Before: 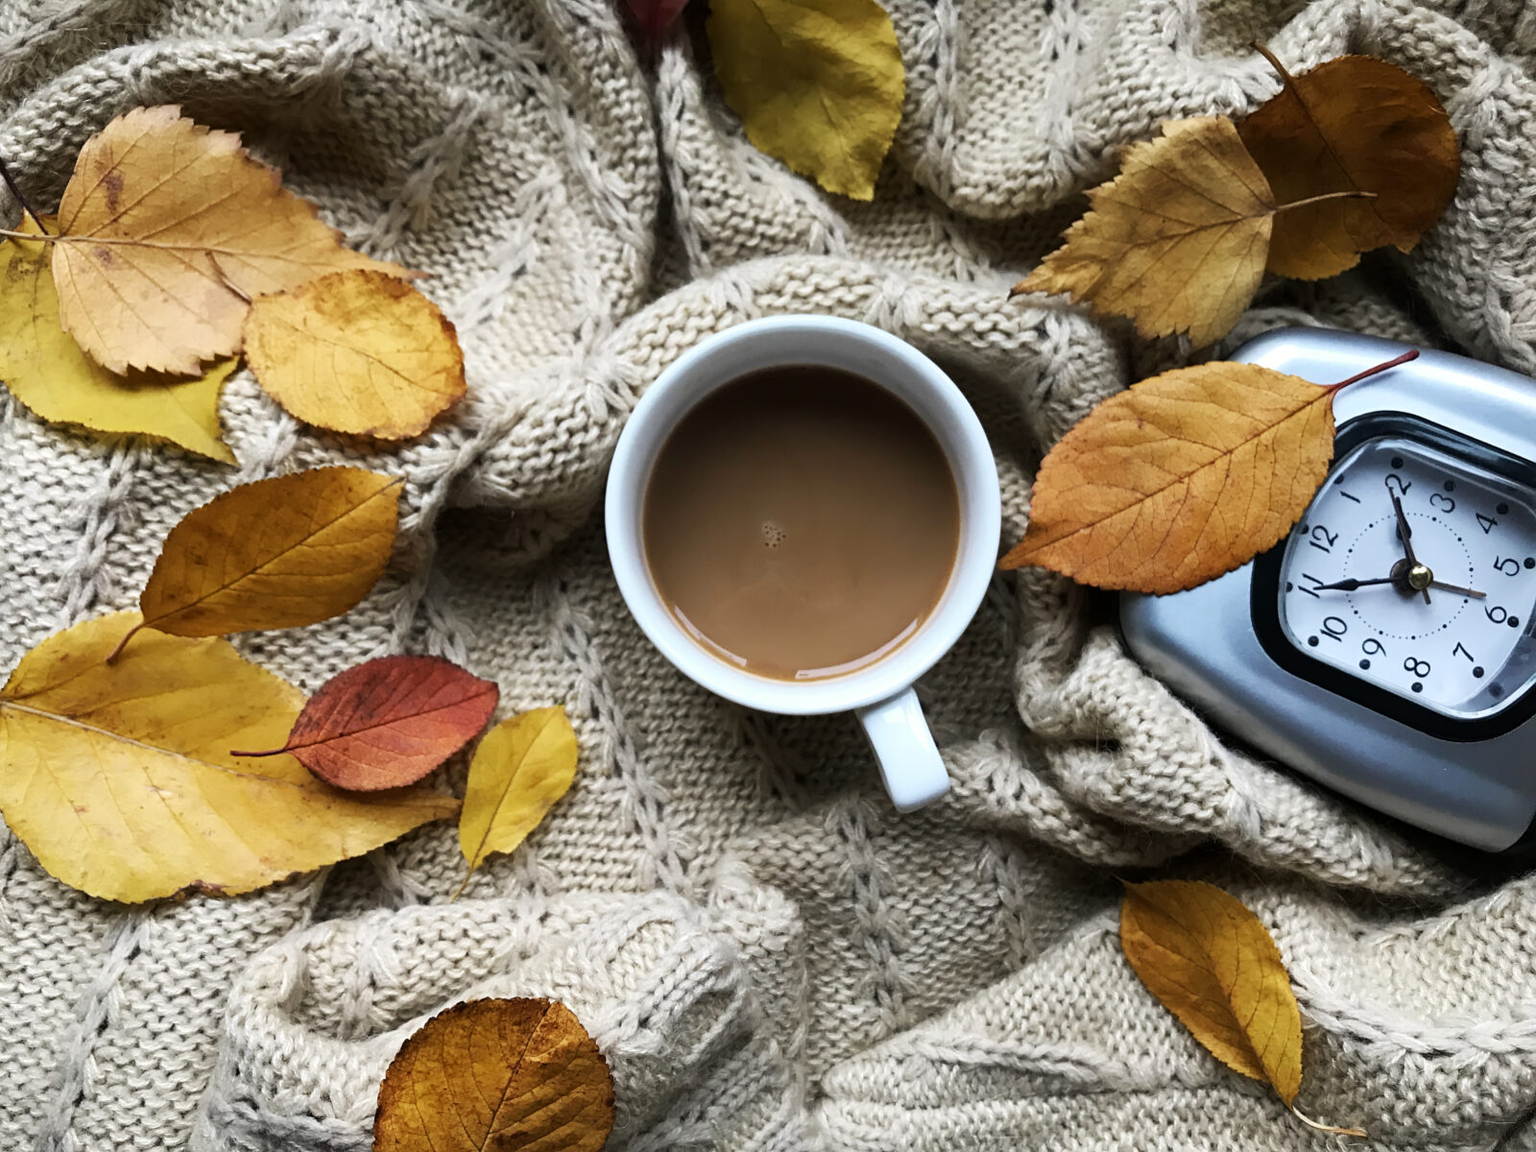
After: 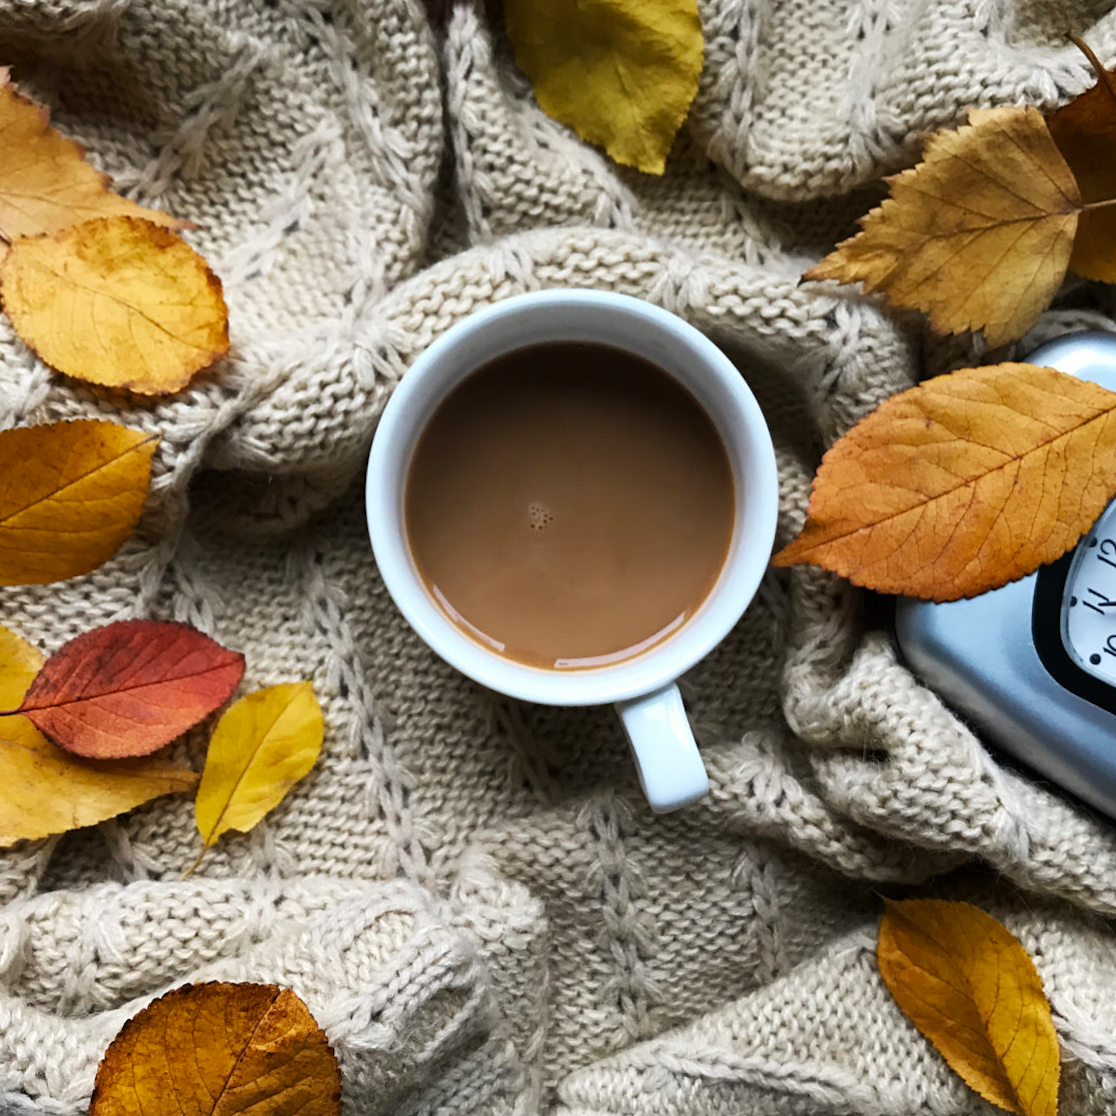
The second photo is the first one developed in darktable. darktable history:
crop and rotate: angle -3.27°, left 14.277%, top 0.028%, right 10.766%, bottom 0.028%
sharpen: radius 2.883, amount 0.868, threshold 47.523
